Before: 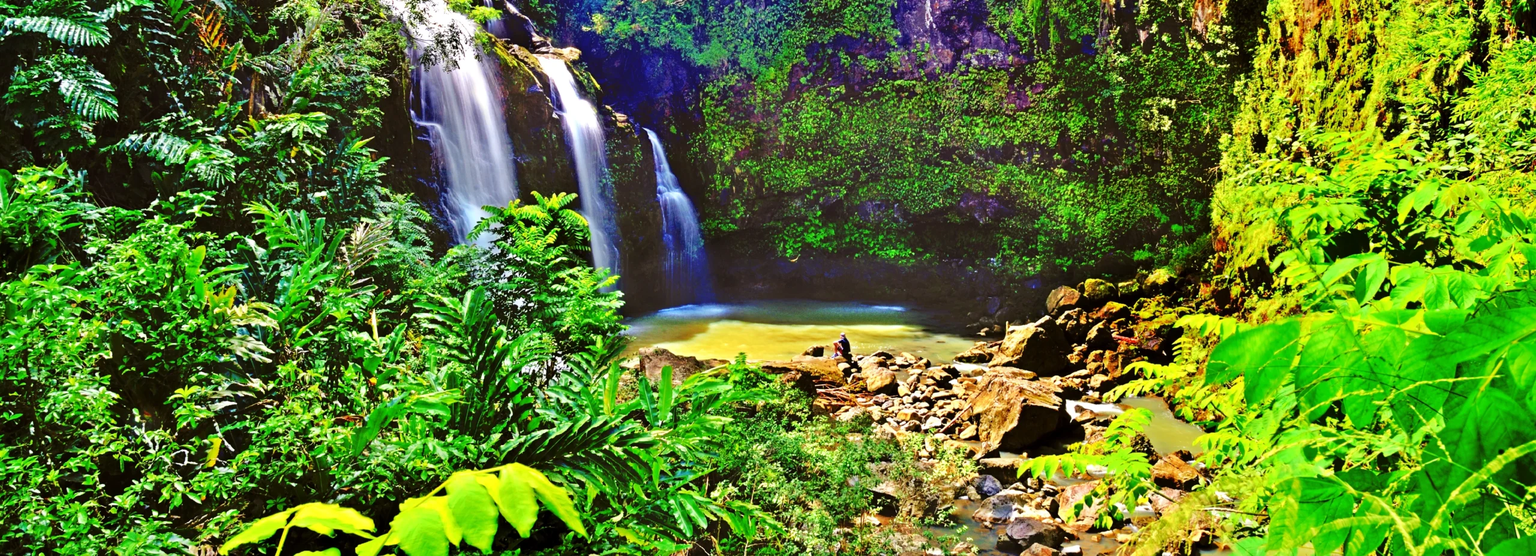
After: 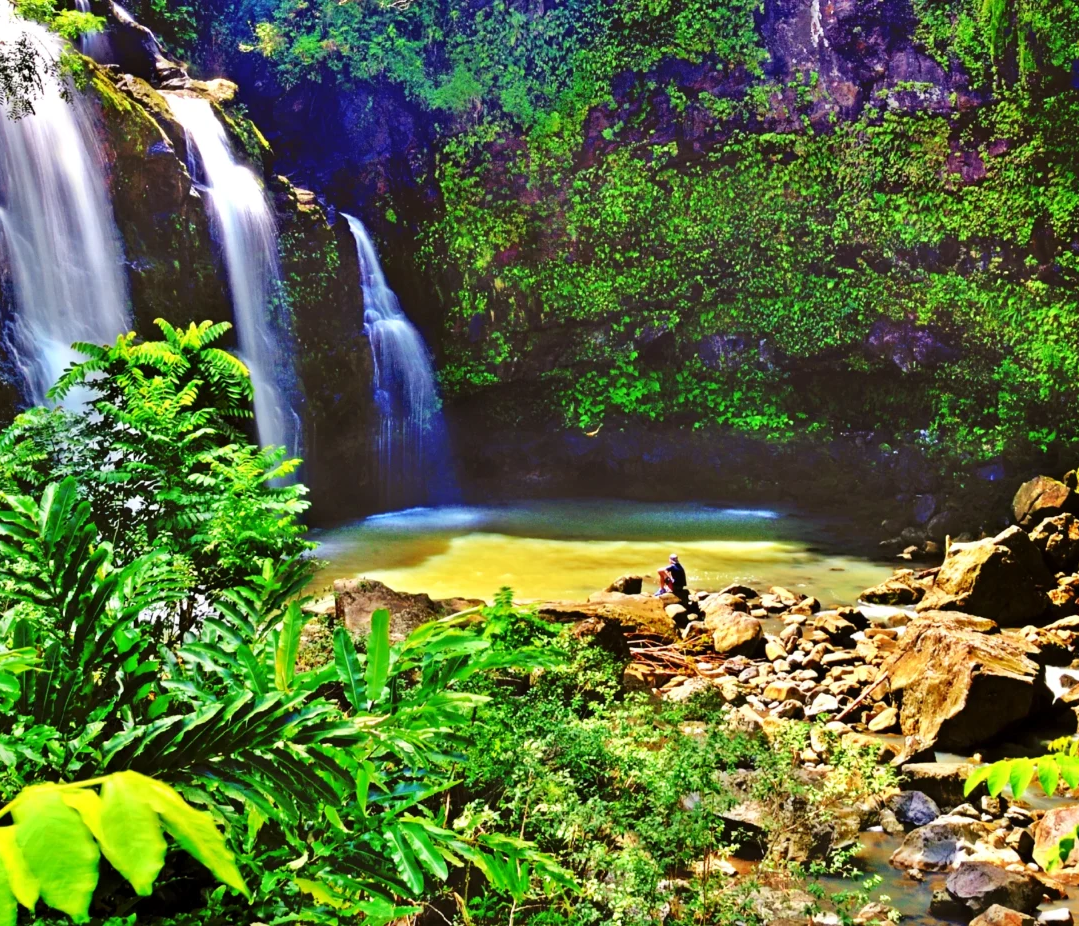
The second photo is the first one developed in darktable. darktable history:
crop: left 28.583%, right 29.231%
exposure: compensate highlight preservation false
